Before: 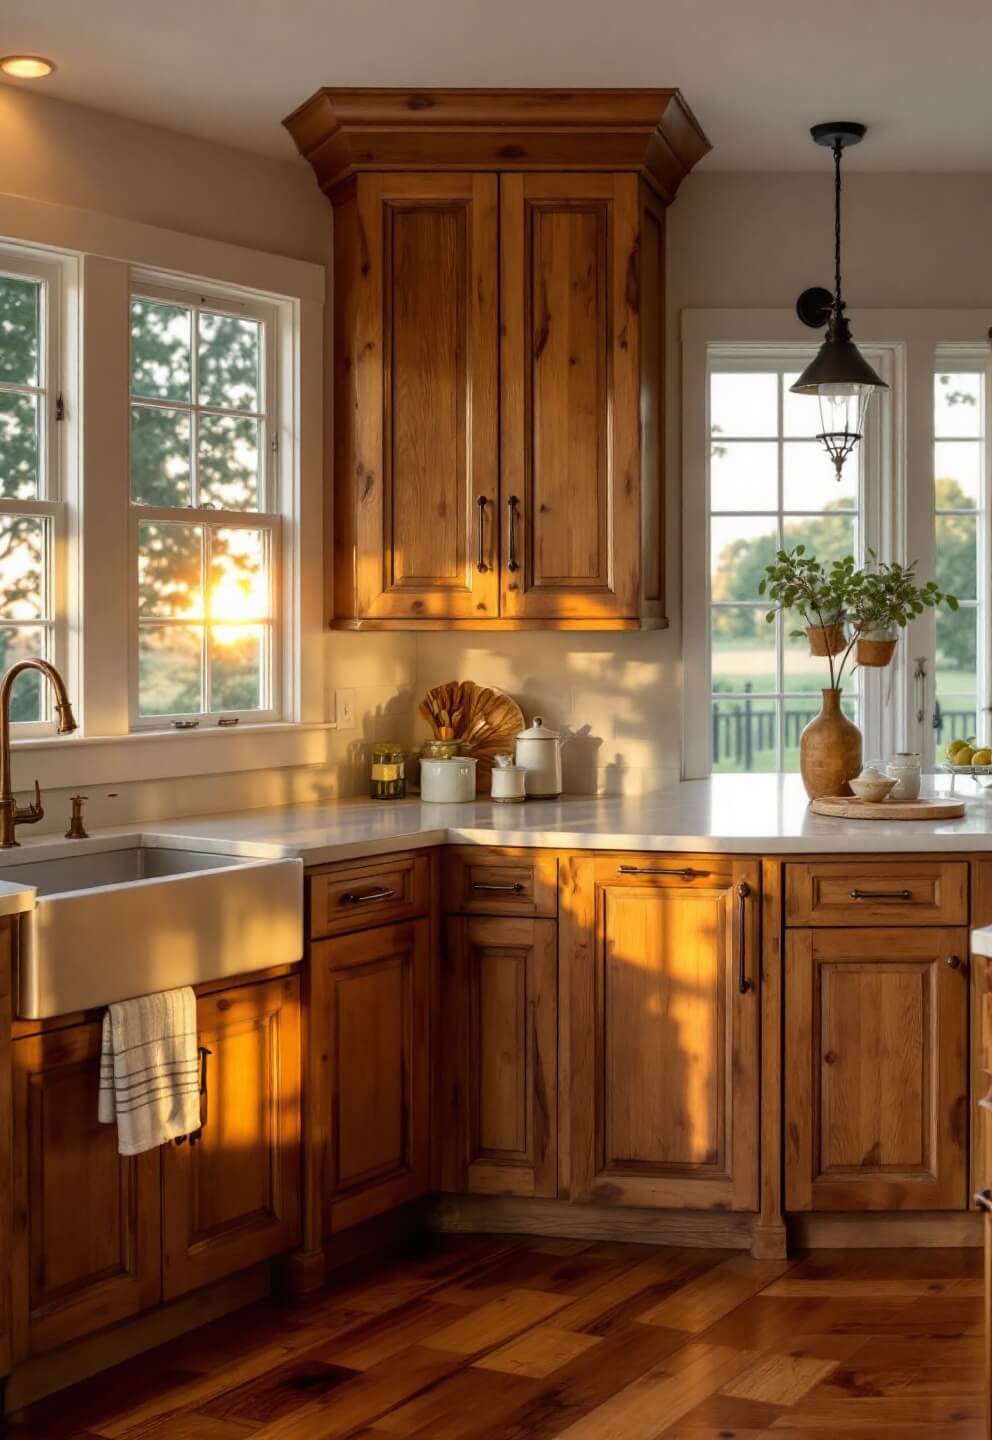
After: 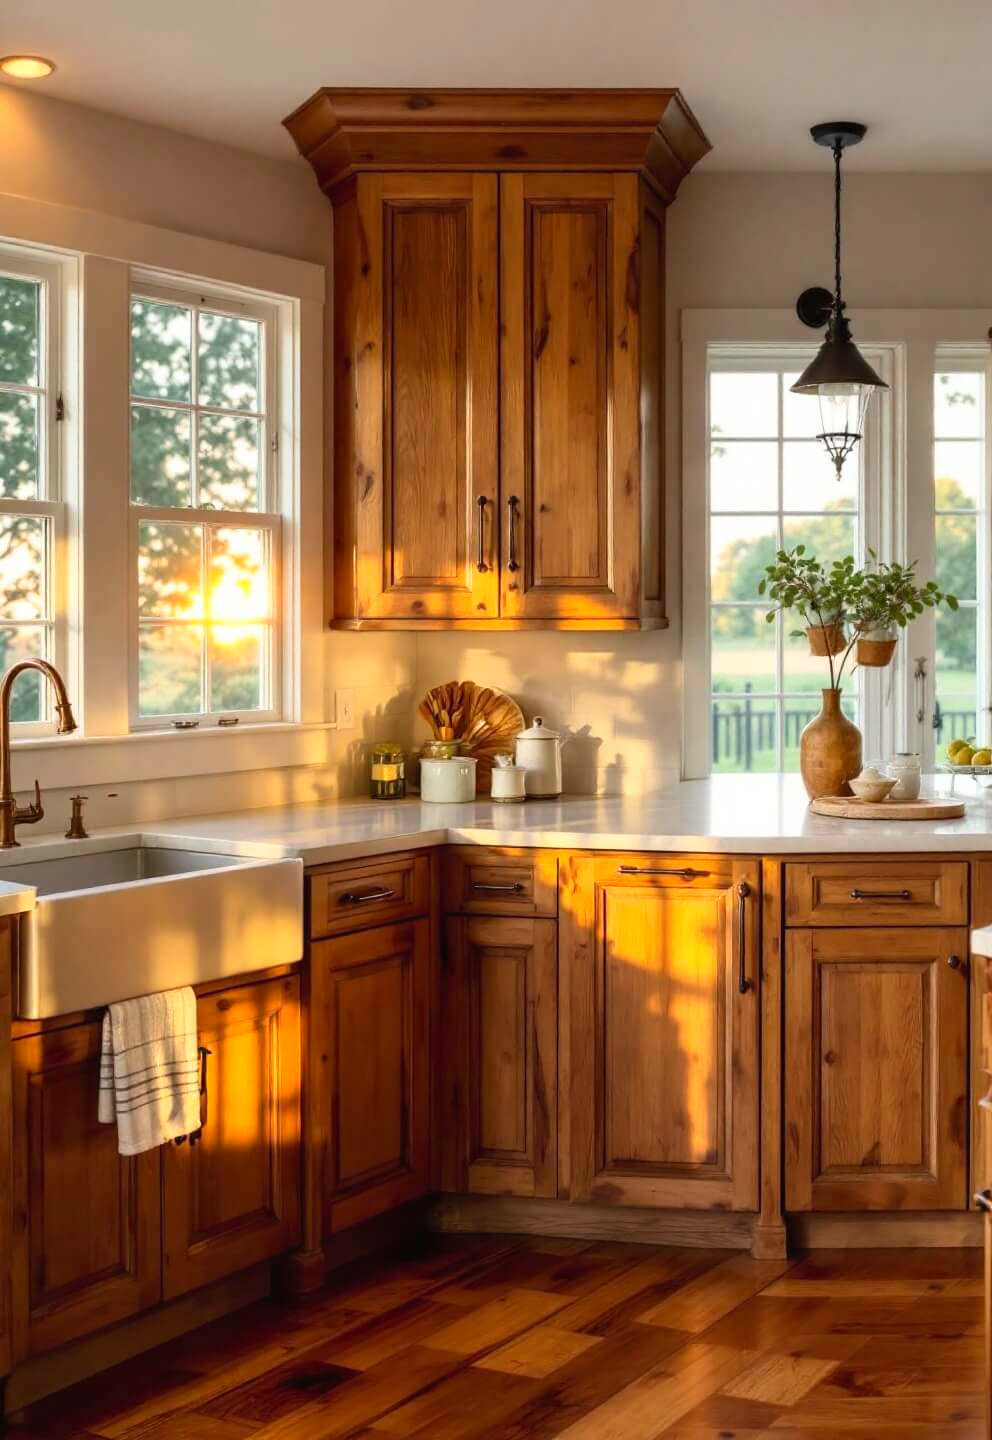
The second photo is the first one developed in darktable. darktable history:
contrast brightness saturation: contrast 0.198, brightness 0.163, saturation 0.225
